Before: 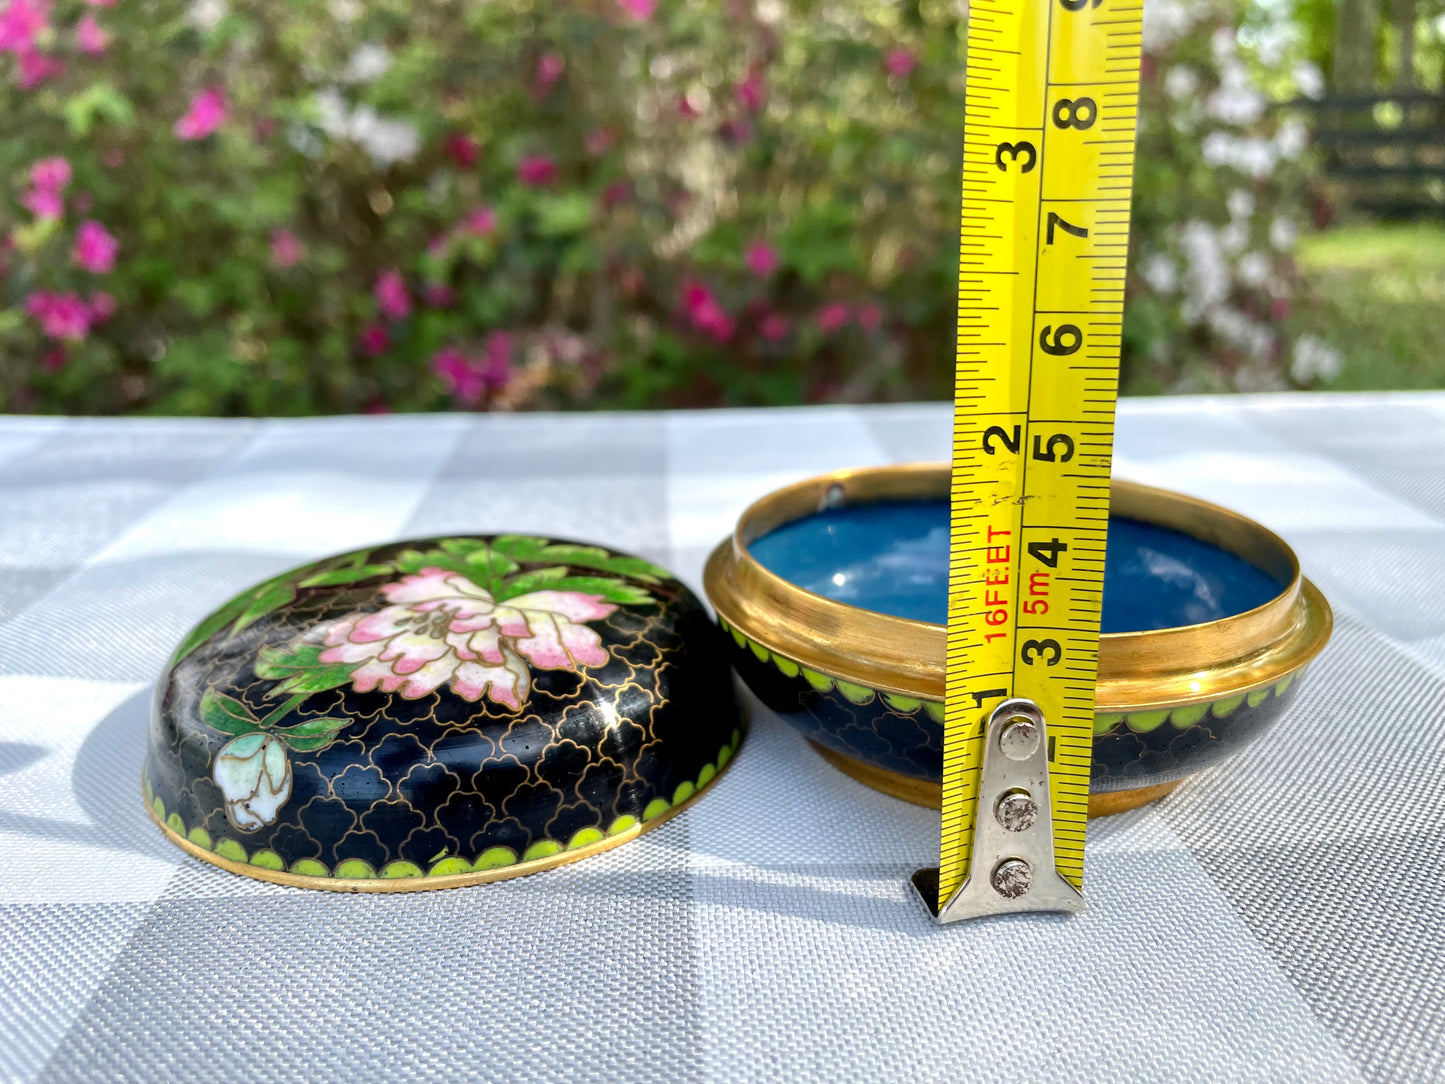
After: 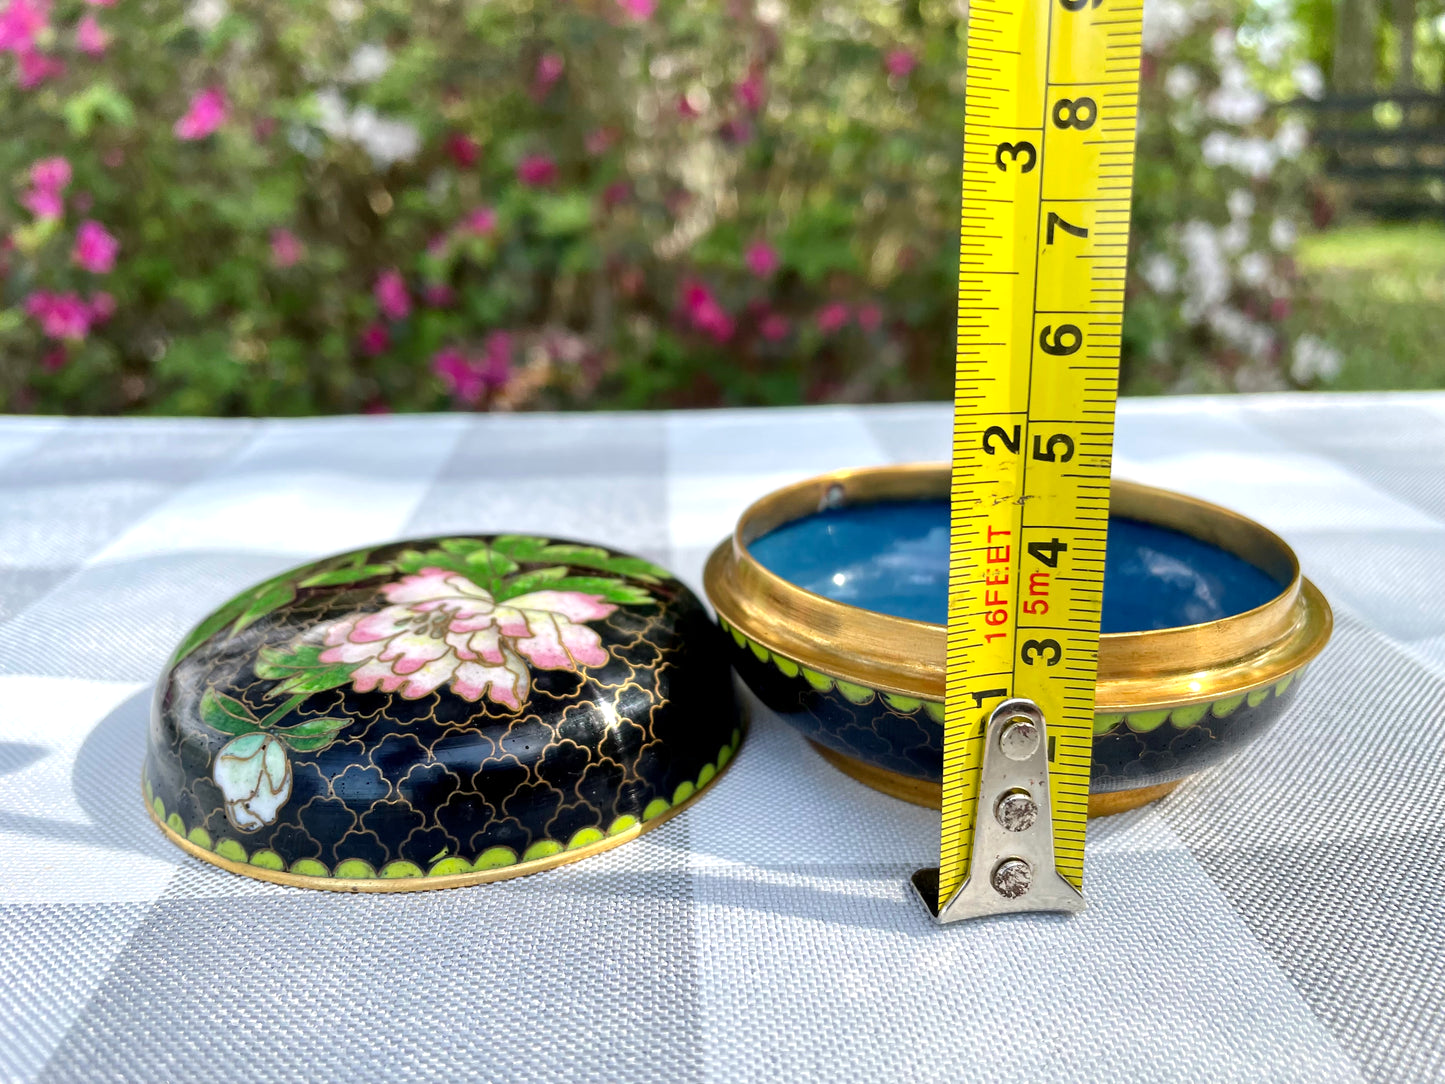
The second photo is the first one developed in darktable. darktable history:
exposure: exposure 0.087 EV, compensate exposure bias true, compensate highlight preservation false
